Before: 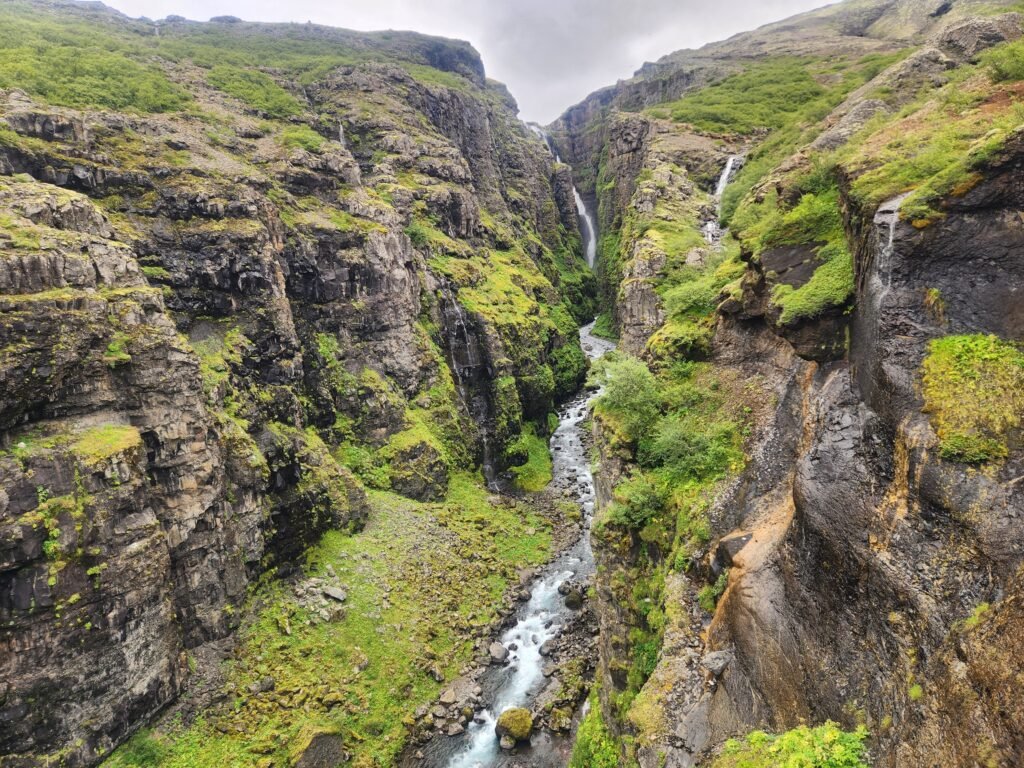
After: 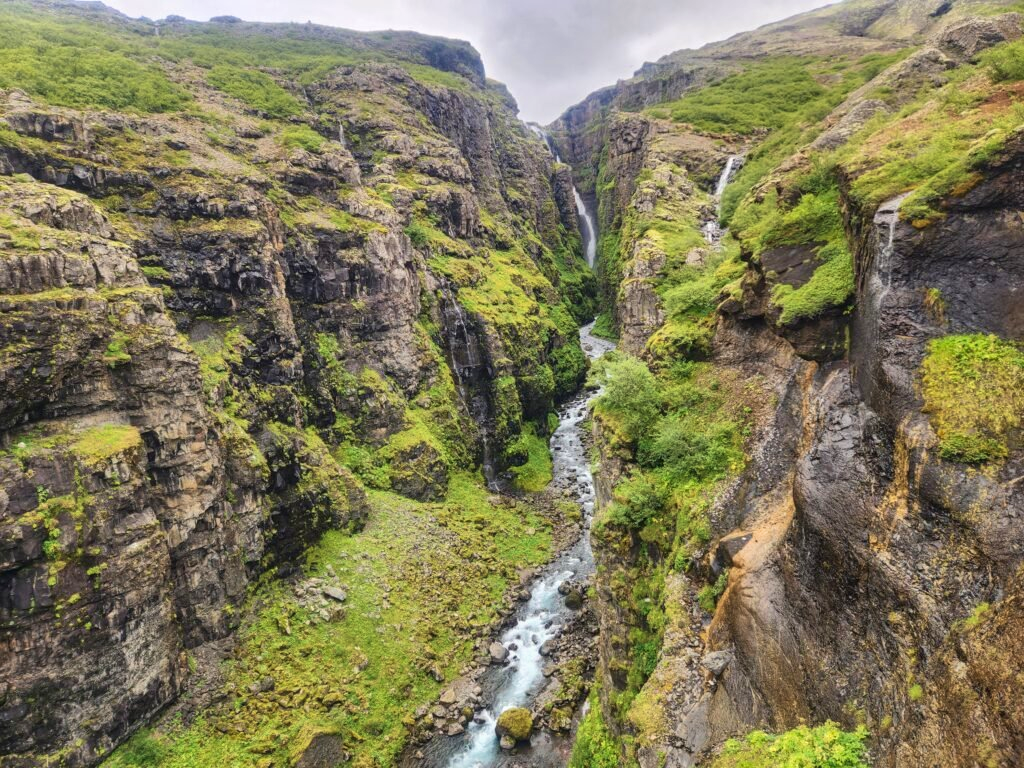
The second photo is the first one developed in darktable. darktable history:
velvia: on, module defaults
local contrast: detail 110%
